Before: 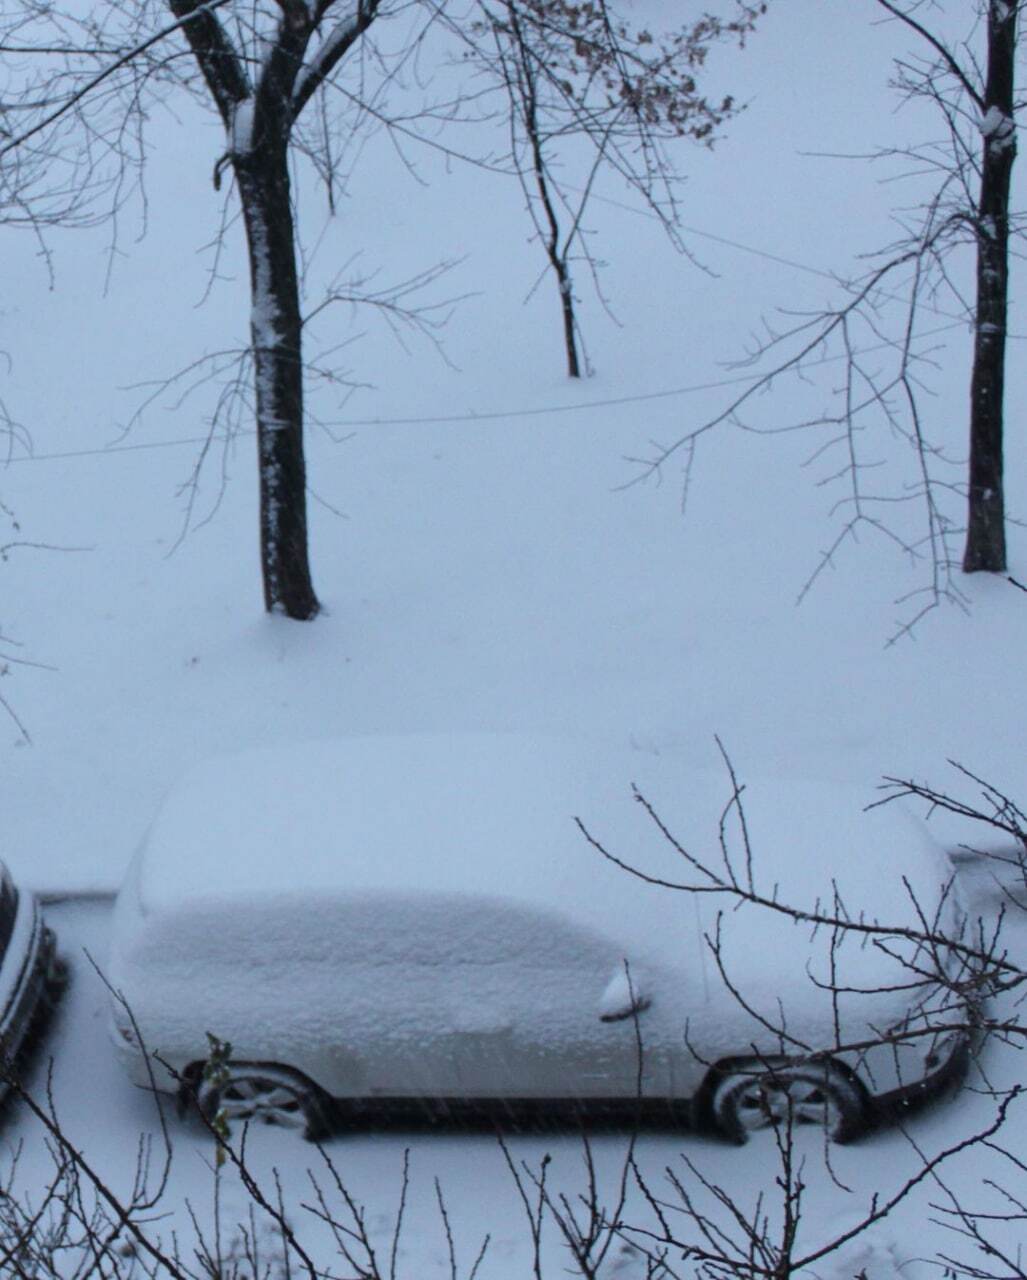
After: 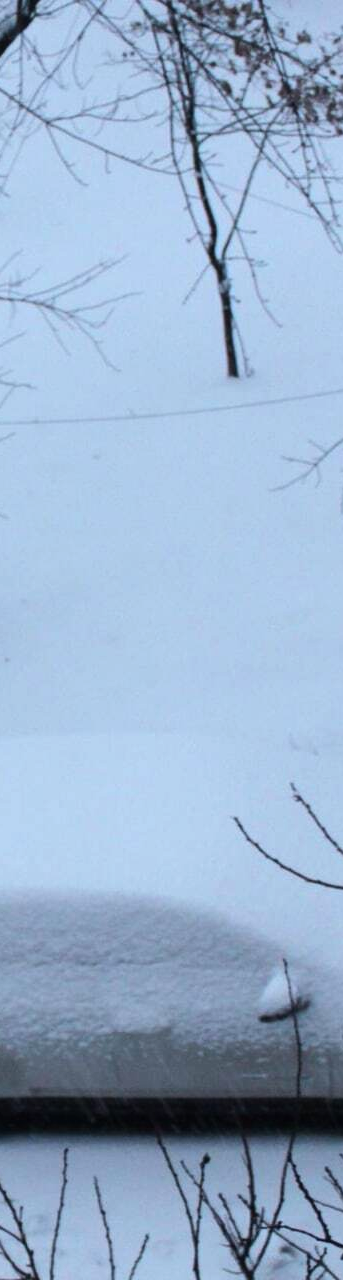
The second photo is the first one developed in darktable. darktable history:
crop: left 33.288%, right 33.249%
tone equalizer: -8 EV -0.432 EV, -7 EV -0.42 EV, -6 EV -0.314 EV, -5 EV -0.217 EV, -3 EV 0.195 EV, -2 EV 0.354 EV, -1 EV 0.372 EV, +0 EV 0.418 EV, edges refinement/feathering 500, mask exposure compensation -1.57 EV, preserve details no
